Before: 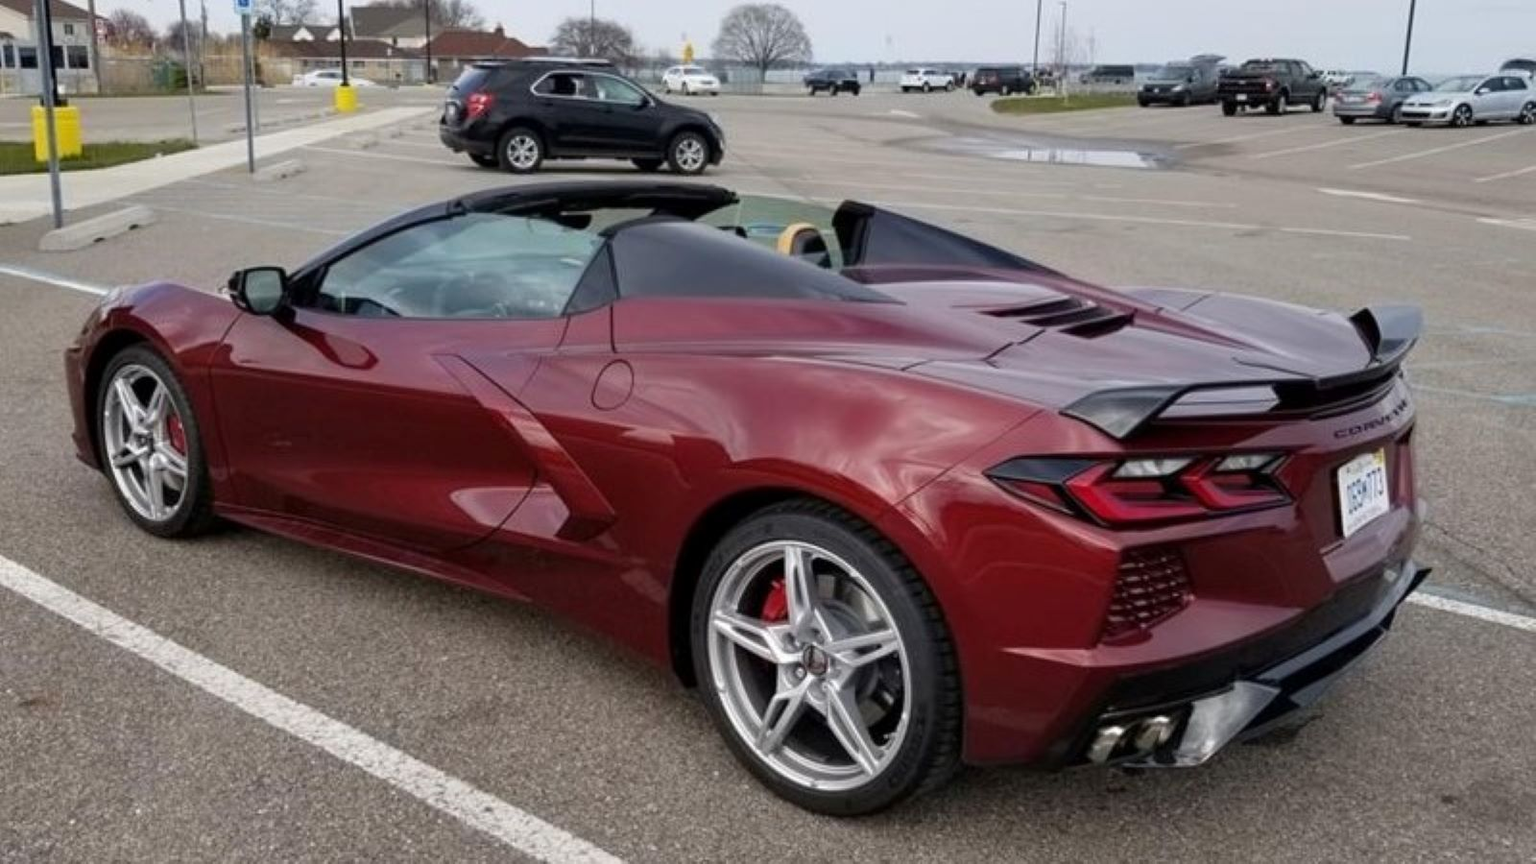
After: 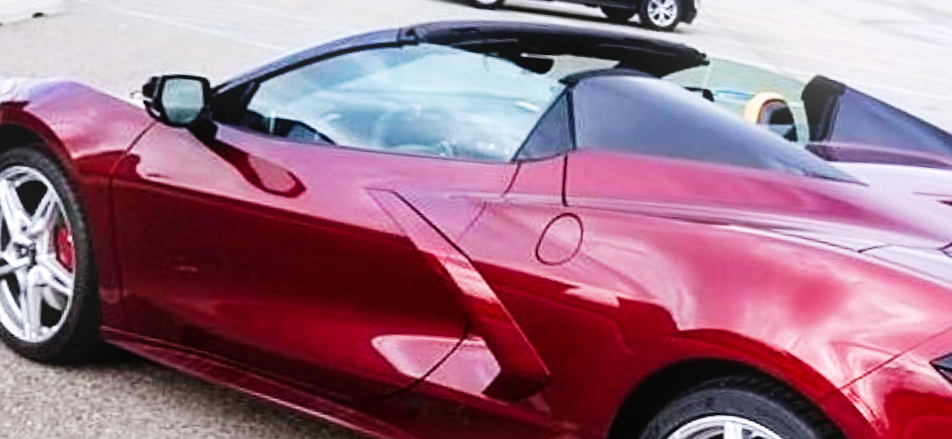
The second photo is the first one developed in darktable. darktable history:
color calibration: illuminant as shot in camera, x 0.358, y 0.373, temperature 4628.91 K
sharpen: on, module defaults
base curve: curves: ch0 [(0, 0) (0.007, 0.004) (0.027, 0.03) (0.046, 0.07) (0.207, 0.54) (0.442, 0.872) (0.673, 0.972) (1, 1)], preserve colors none
crop and rotate: angle -4.99°, left 2.122%, top 6.945%, right 27.566%, bottom 30.519%
rotate and perspective: rotation -0.013°, lens shift (vertical) -0.027, lens shift (horizontal) 0.178, crop left 0.016, crop right 0.989, crop top 0.082, crop bottom 0.918
bloom: size 15%, threshold 97%, strength 7%
